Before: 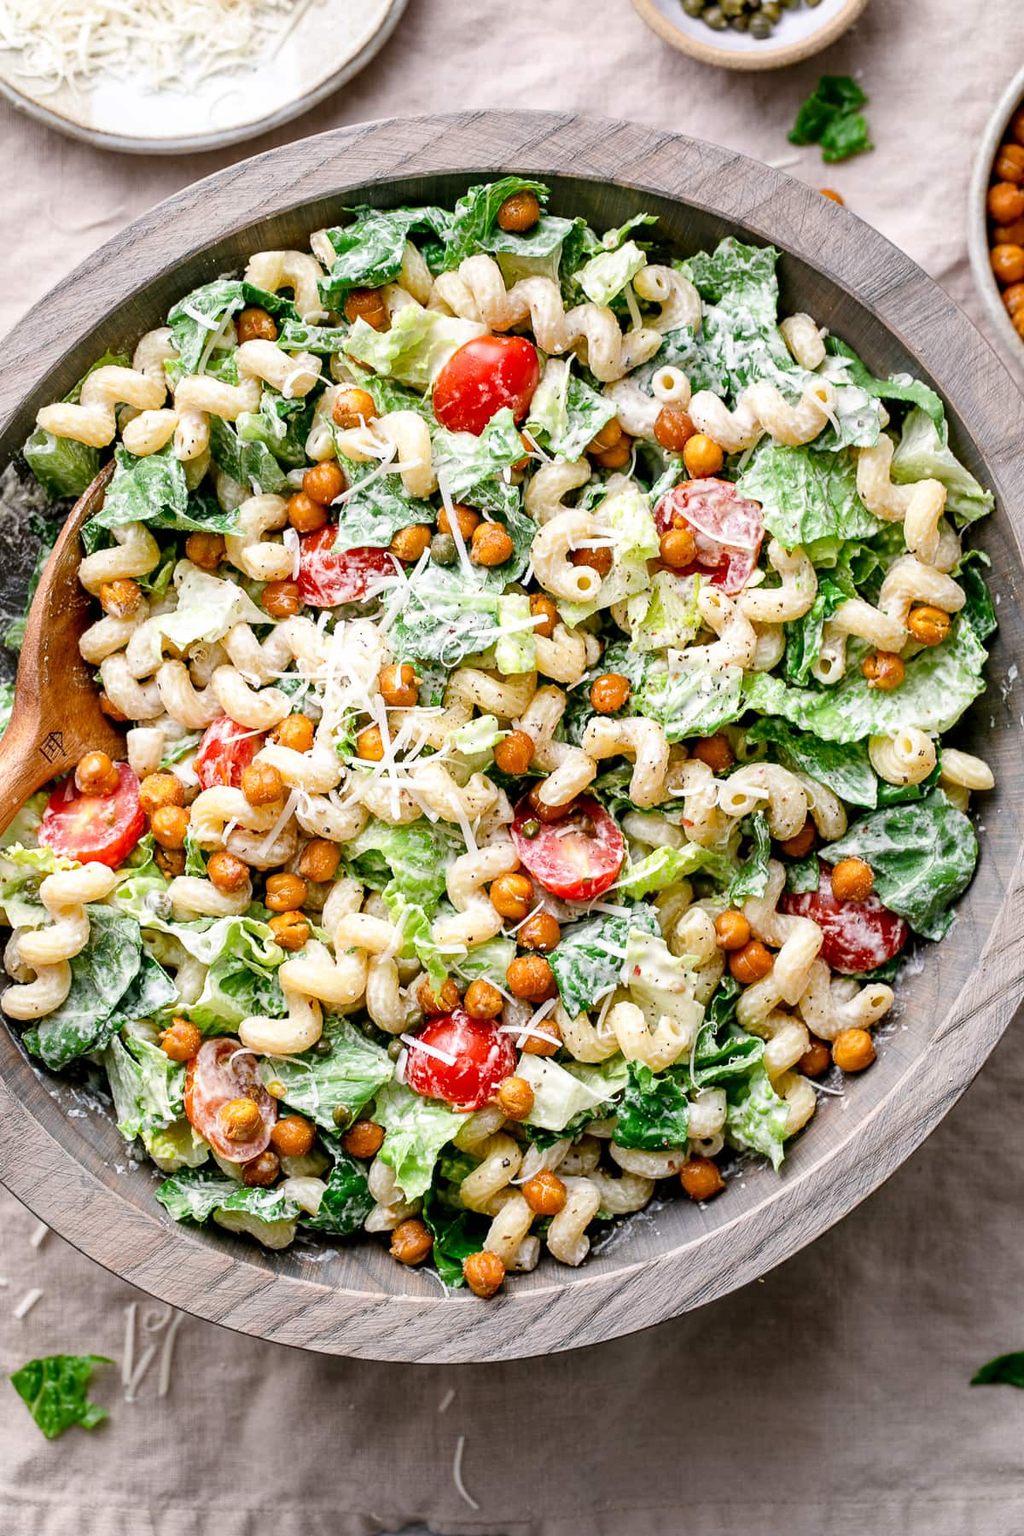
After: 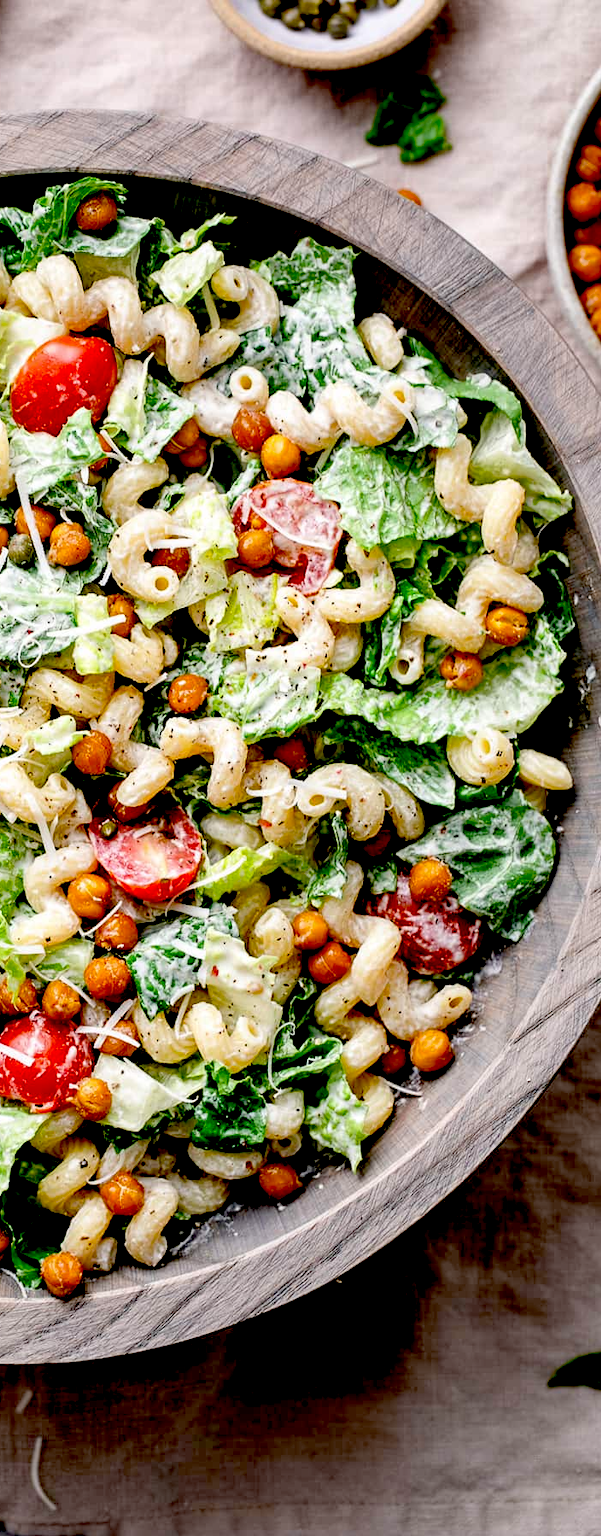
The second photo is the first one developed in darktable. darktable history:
crop: left 41.258%
exposure: black level correction 0.058, compensate highlight preservation false
